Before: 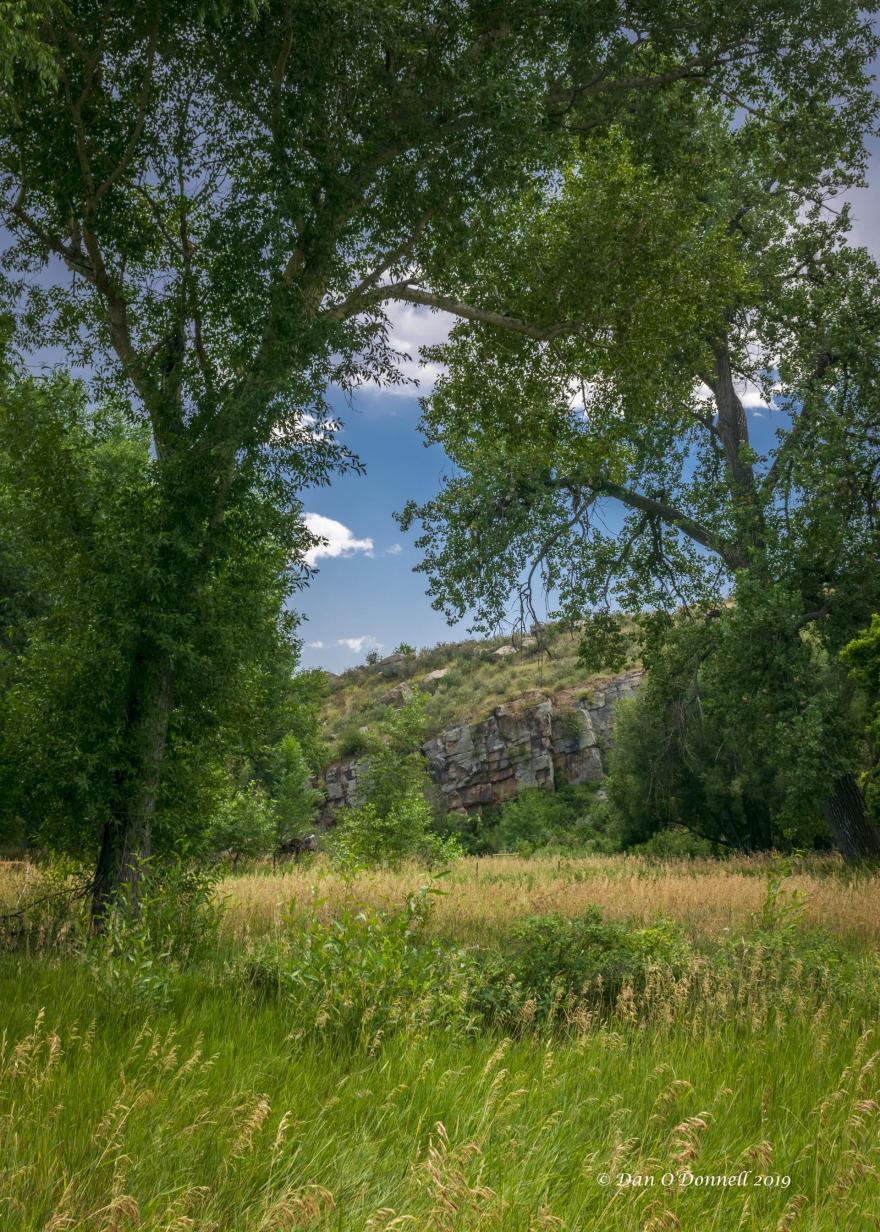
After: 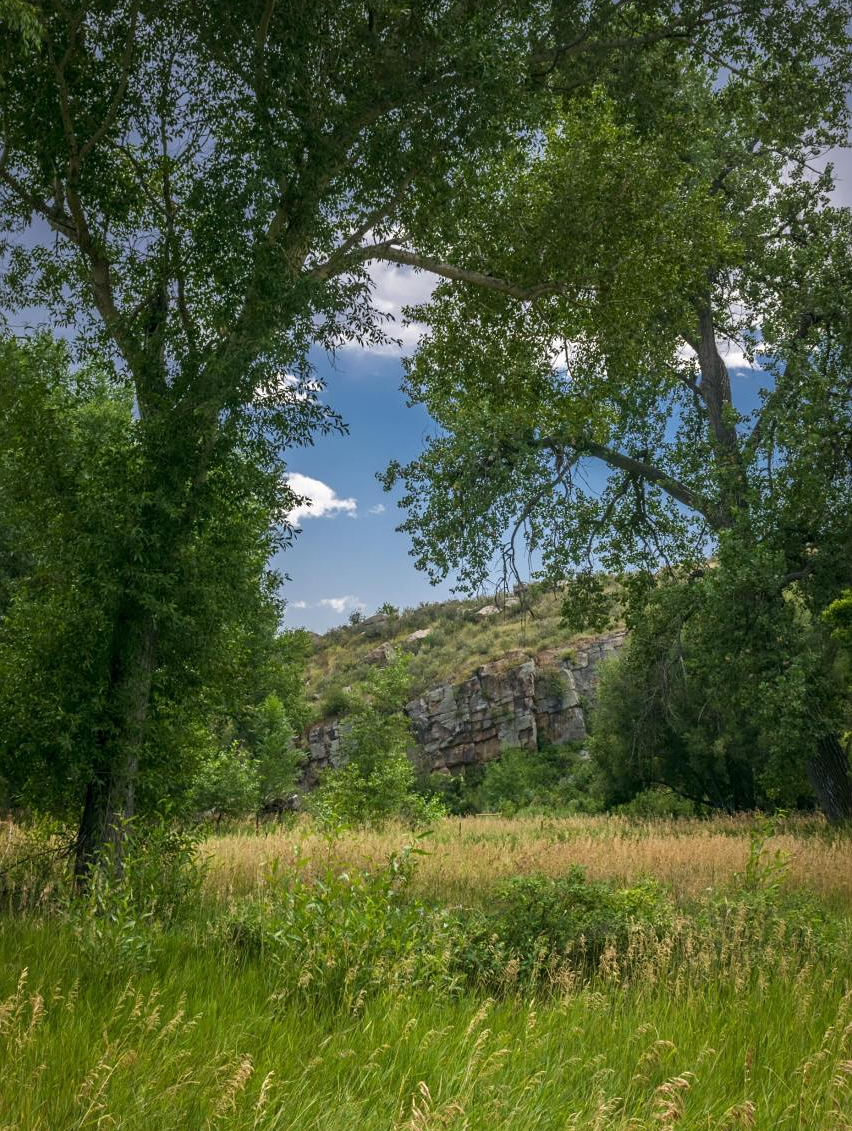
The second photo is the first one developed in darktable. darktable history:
crop: left 1.964%, top 3.251%, right 1.122%, bottom 4.933%
sharpen: amount 0.2
